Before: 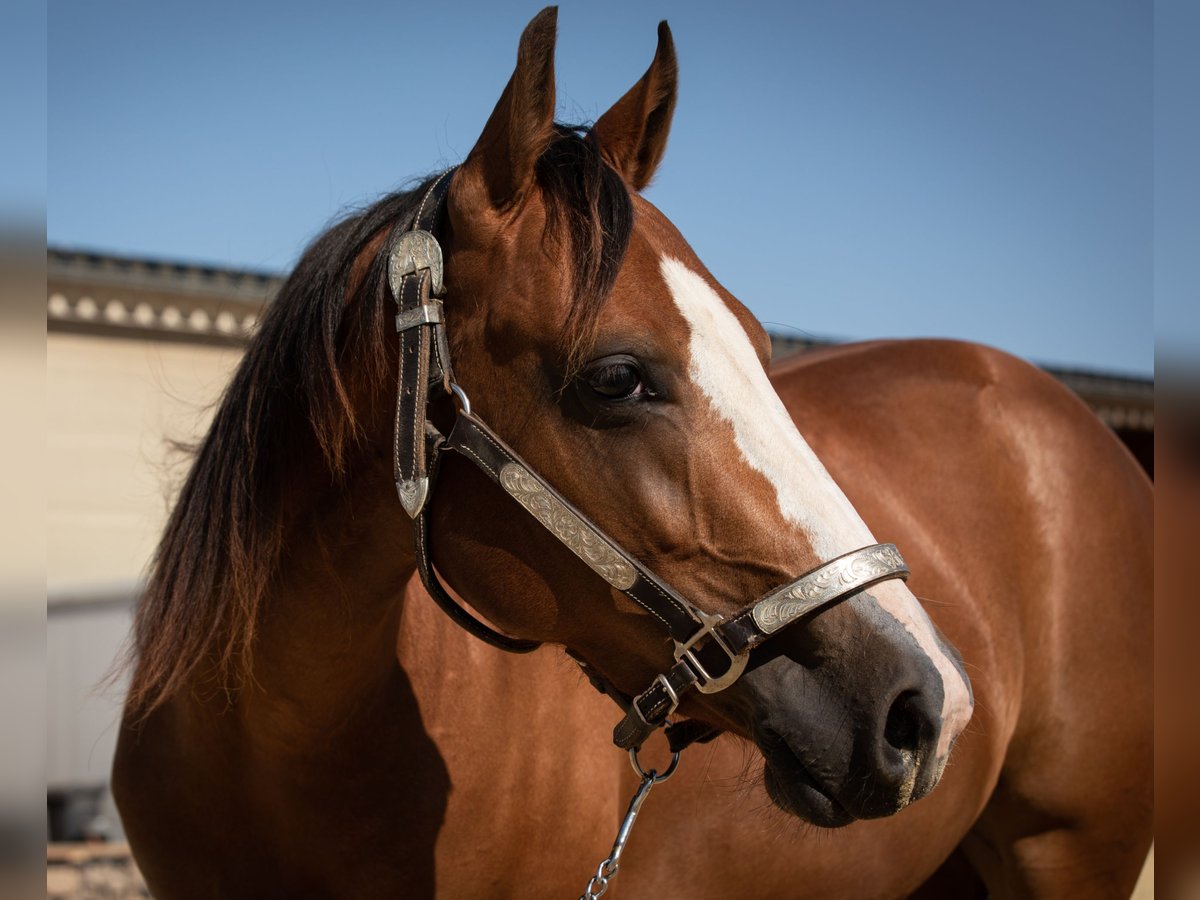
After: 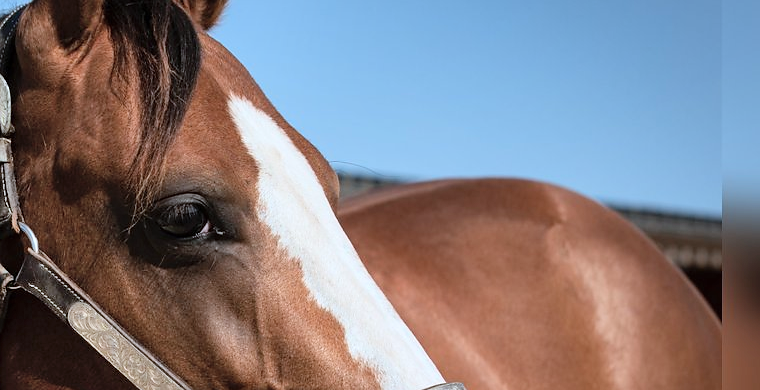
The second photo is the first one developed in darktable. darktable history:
tone curve: curves: ch0 [(0, 0) (0.003, 0.004) (0.011, 0.015) (0.025, 0.033) (0.044, 0.059) (0.069, 0.093) (0.1, 0.133) (0.136, 0.182) (0.177, 0.237) (0.224, 0.3) (0.277, 0.369) (0.335, 0.437) (0.399, 0.511) (0.468, 0.584) (0.543, 0.656) (0.623, 0.729) (0.709, 0.8) (0.801, 0.872) (0.898, 0.935) (1, 1)], color space Lab, independent channels, preserve colors none
shadows and highlights: soften with gaussian
crop: left 36.006%, top 17.994%, right 0.658%, bottom 38.672%
color correction: highlights a* -3.94, highlights b* -10.97
sharpen: radius 1.028, threshold 1.107
